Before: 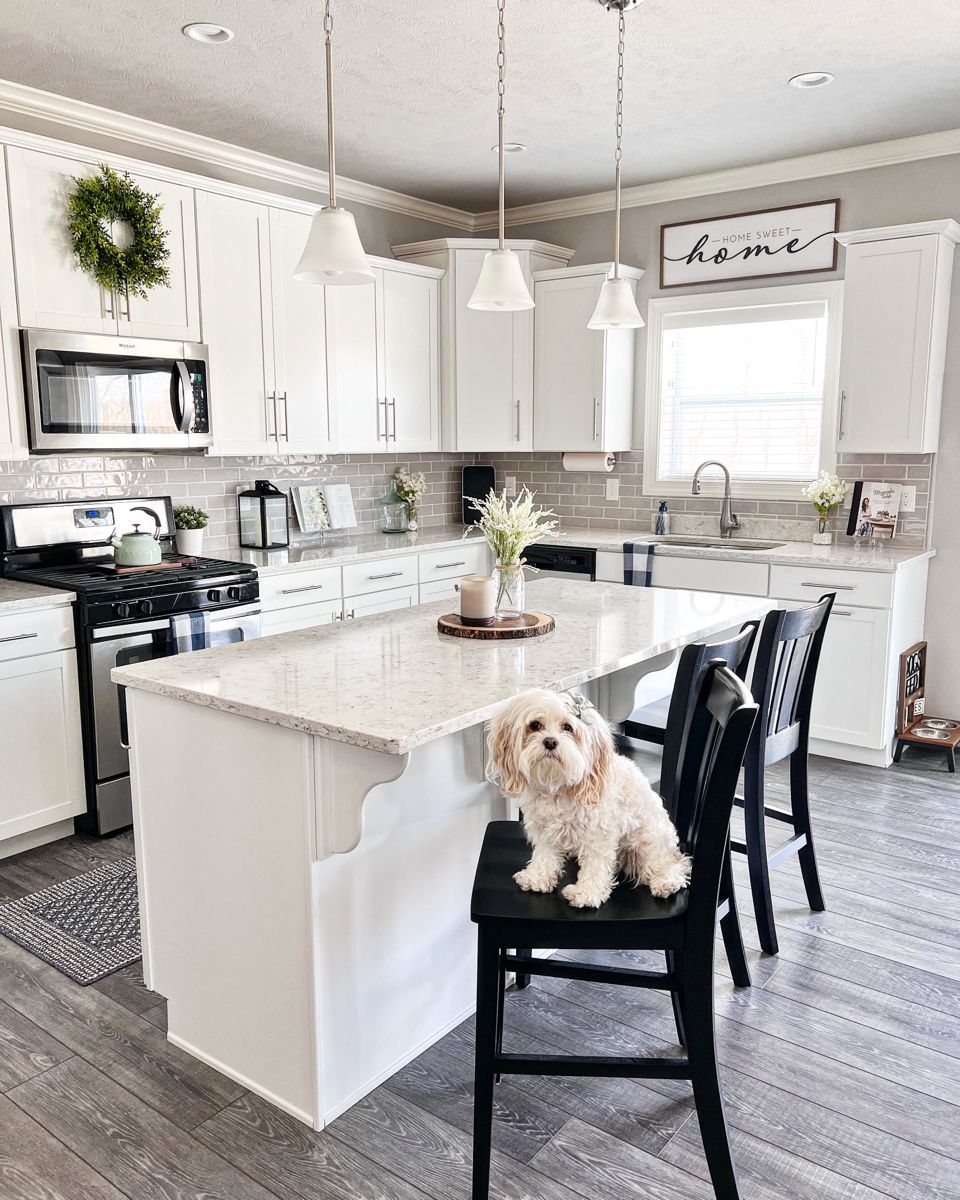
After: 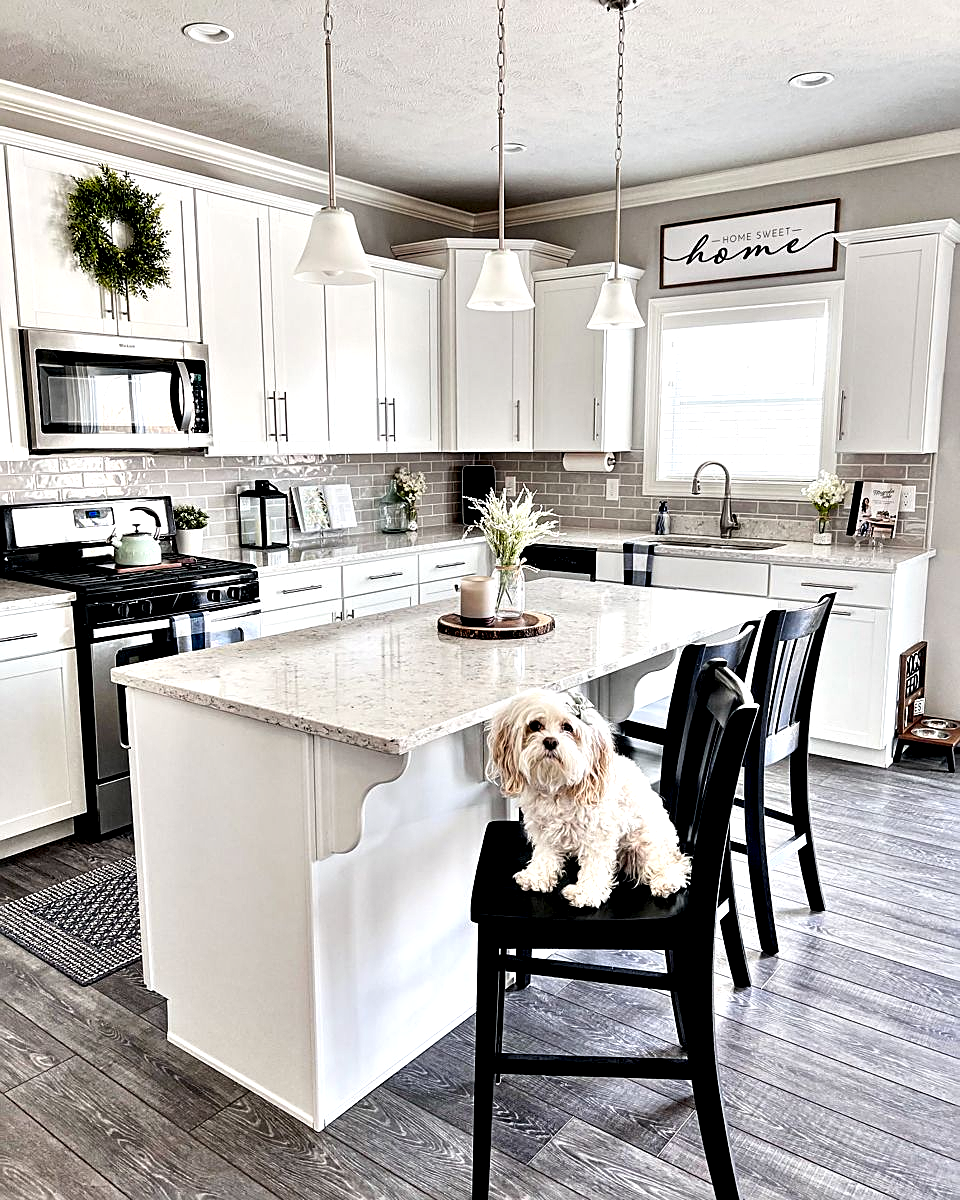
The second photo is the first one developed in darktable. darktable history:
contrast equalizer: octaves 7, y [[0.6 ×6], [0.55 ×6], [0 ×6], [0 ×6], [0 ×6]]
sharpen: on, module defaults
